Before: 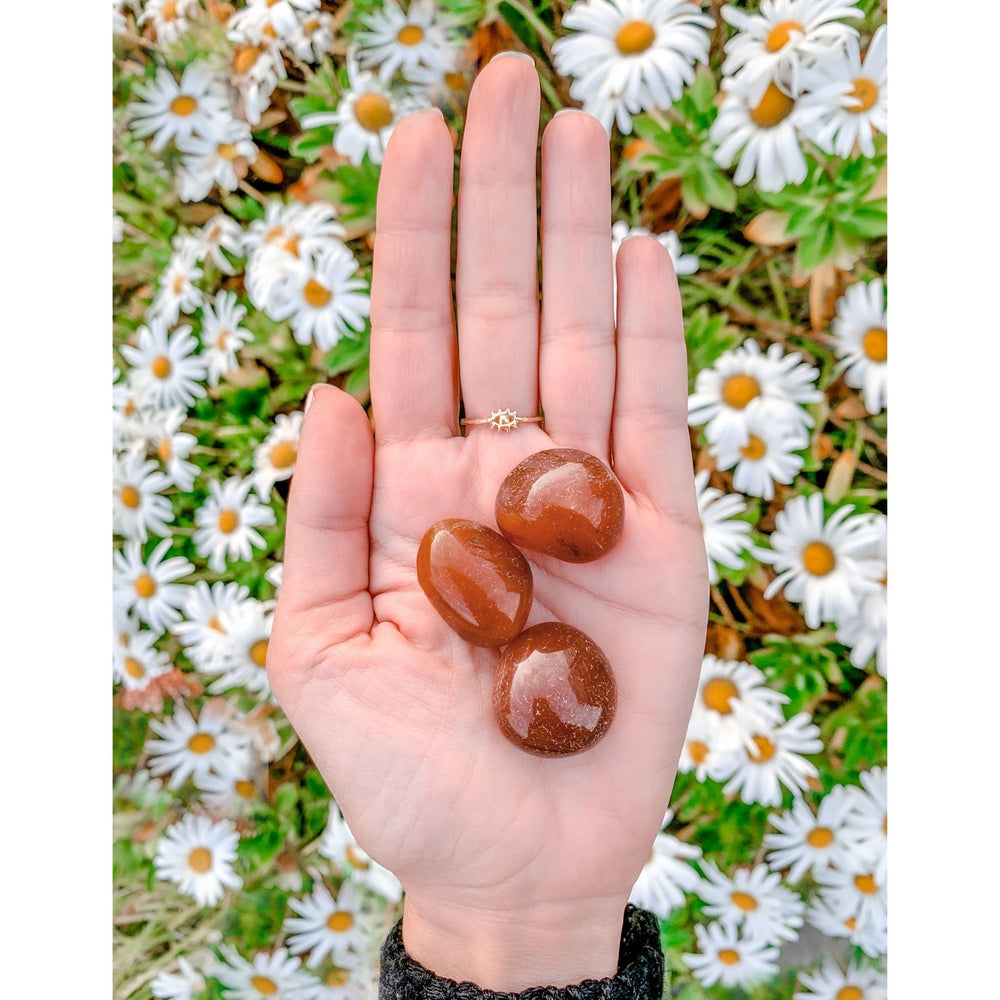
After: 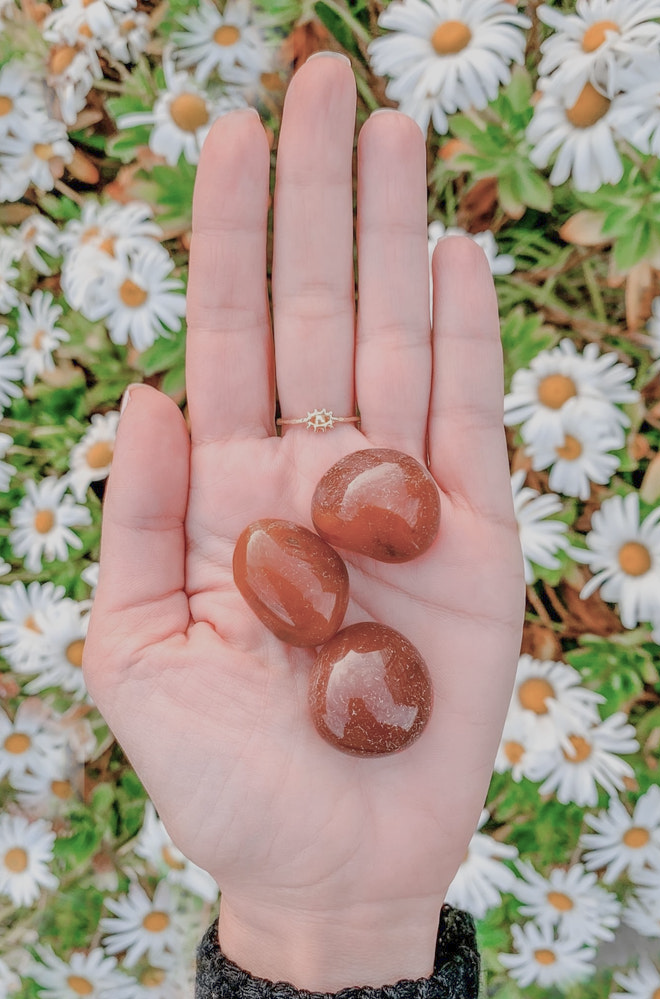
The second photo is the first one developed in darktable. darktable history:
color balance rgb: perceptual saturation grading › global saturation -27.94%, hue shift -2.27°, contrast -21.26%
crop and rotate: left 18.442%, right 15.508%
